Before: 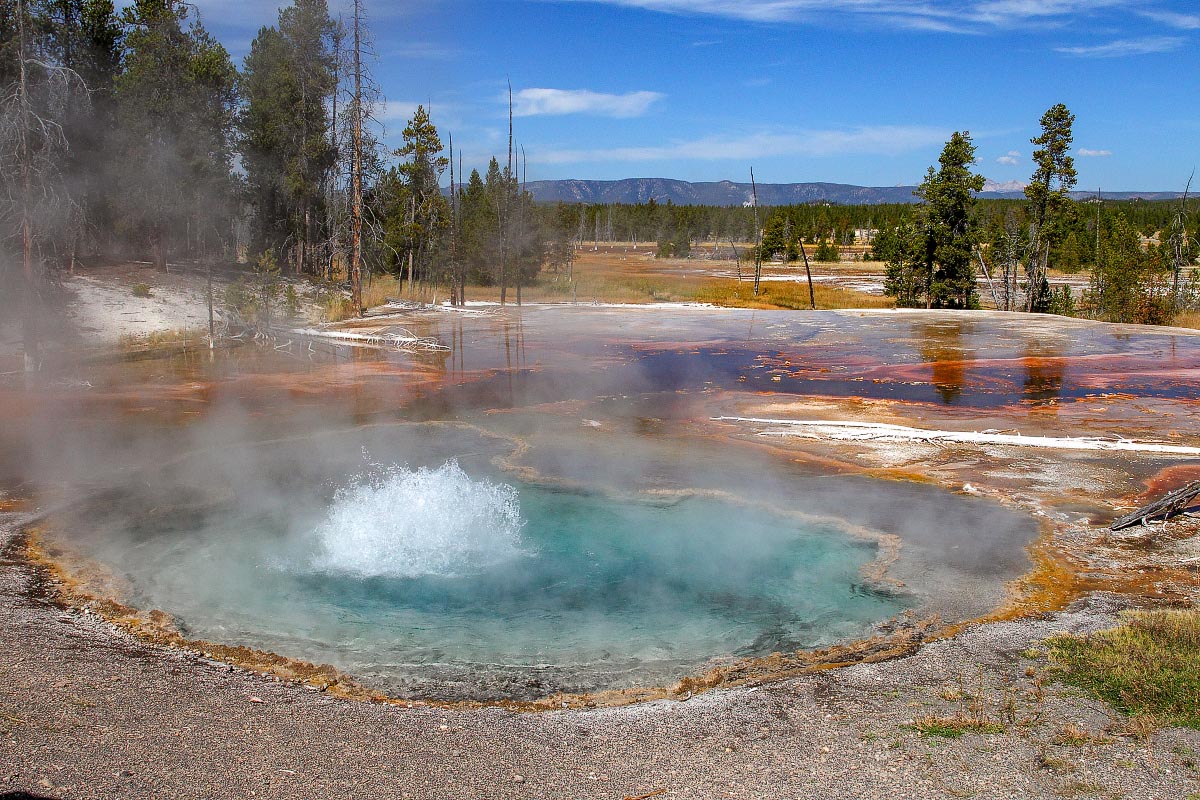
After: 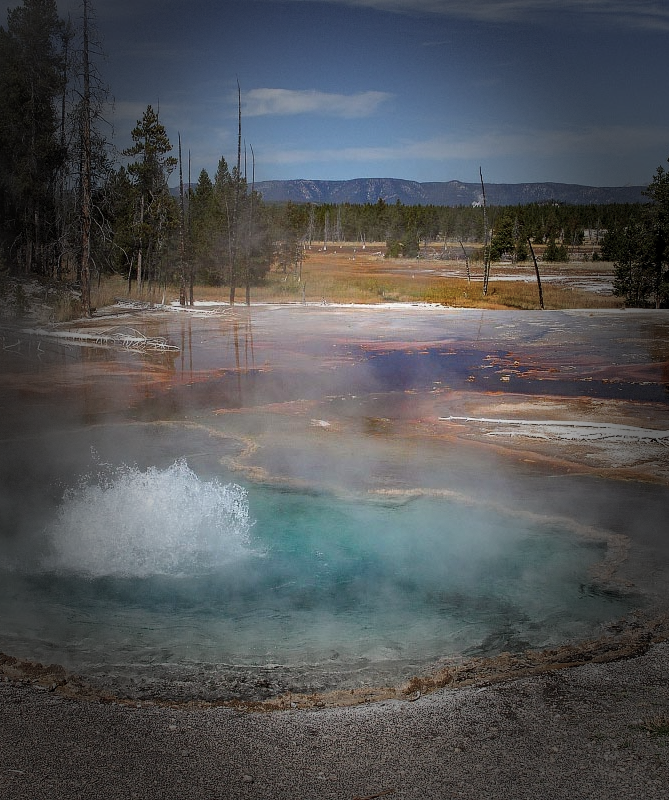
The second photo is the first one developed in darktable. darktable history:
crop and rotate: left 22.628%, right 21.606%
vignetting: fall-off start 16.27%, fall-off radius 100.89%, brightness -0.863, width/height ratio 0.724, dithering 8-bit output
